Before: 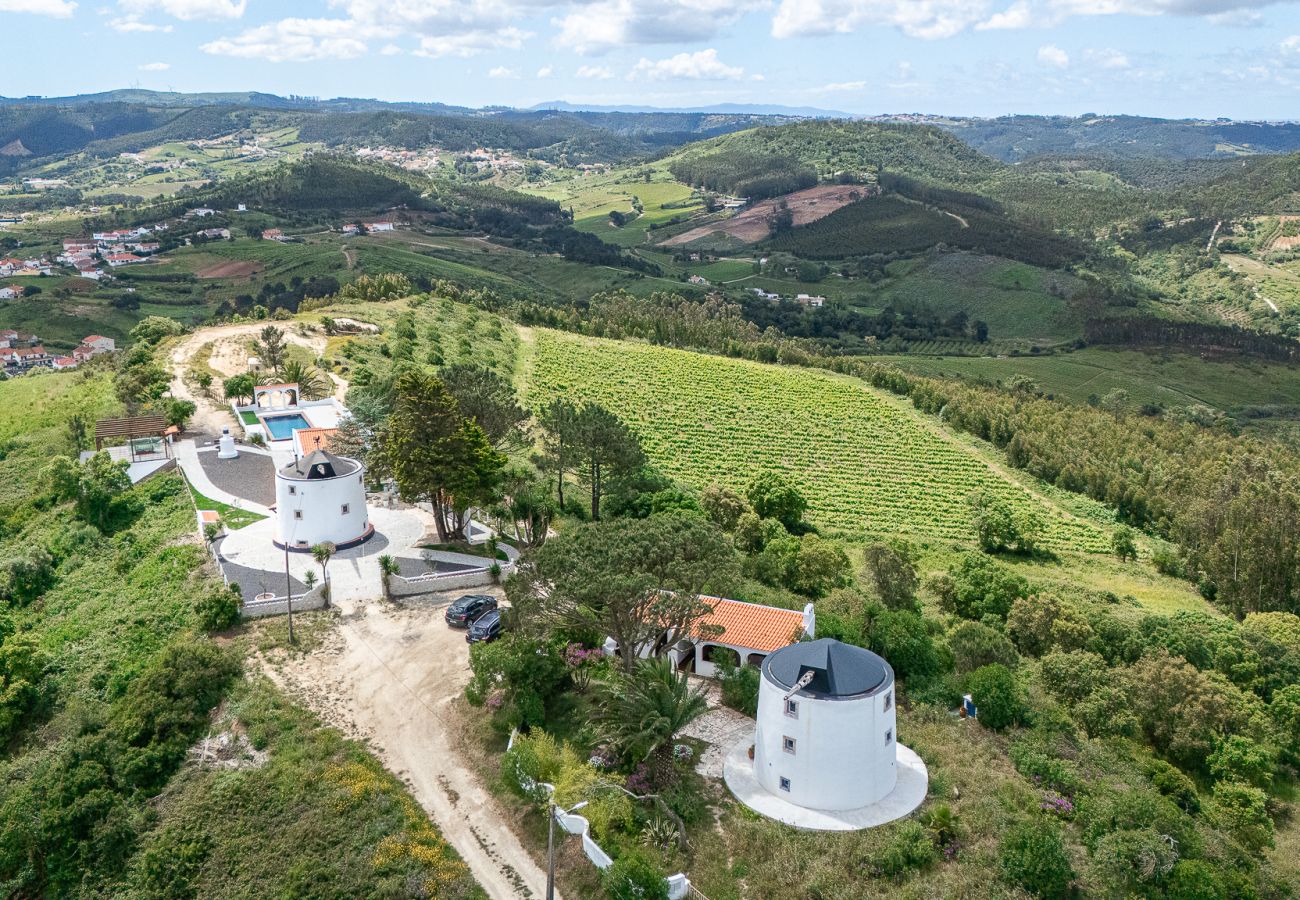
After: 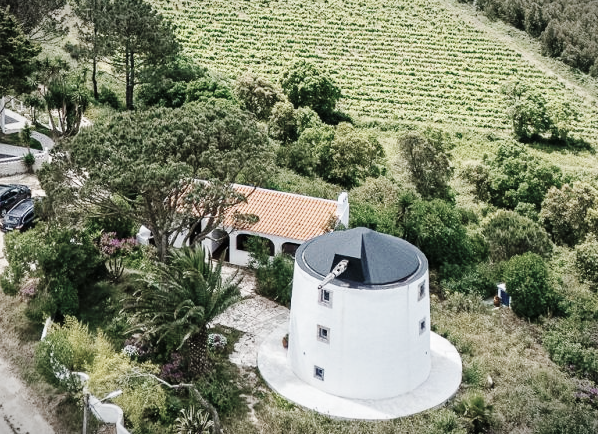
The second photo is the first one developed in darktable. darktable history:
base curve: curves: ch0 [(0, 0) (0.036, 0.025) (0.121, 0.166) (0.206, 0.329) (0.605, 0.79) (1, 1)], preserve colors none
crop: left 35.874%, top 45.772%, right 18.085%, bottom 5.969%
color correction: highlights b* 0.047, saturation 0.507
vignetting: fall-off start 99.93%, width/height ratio 1.321, unbound false
